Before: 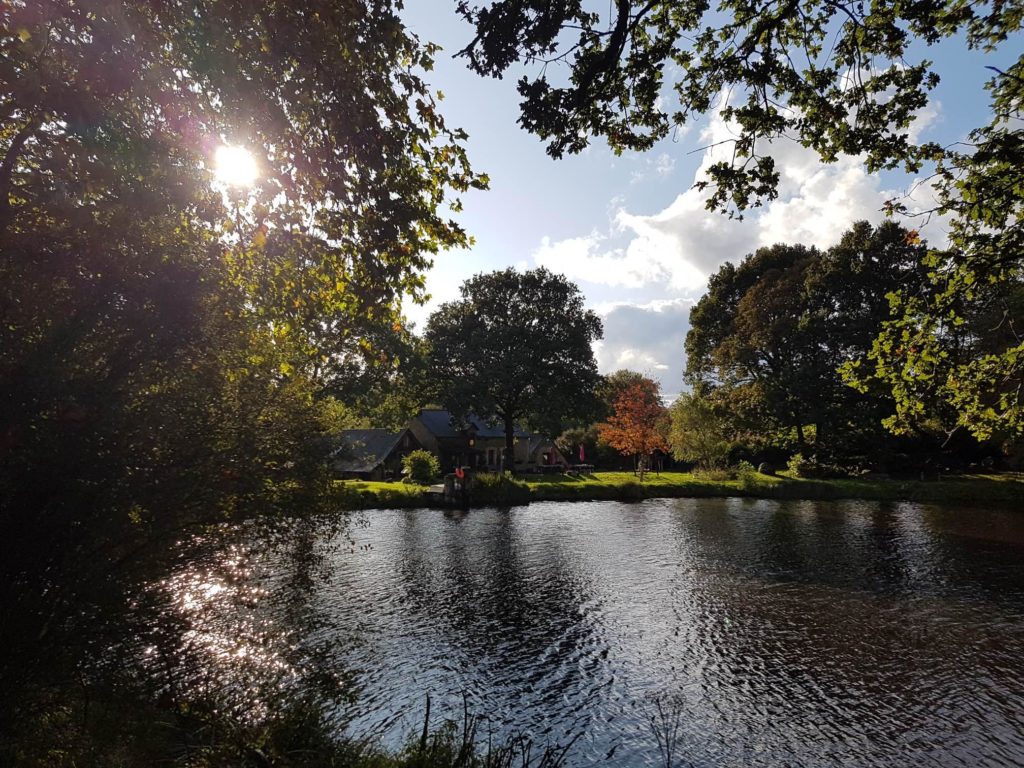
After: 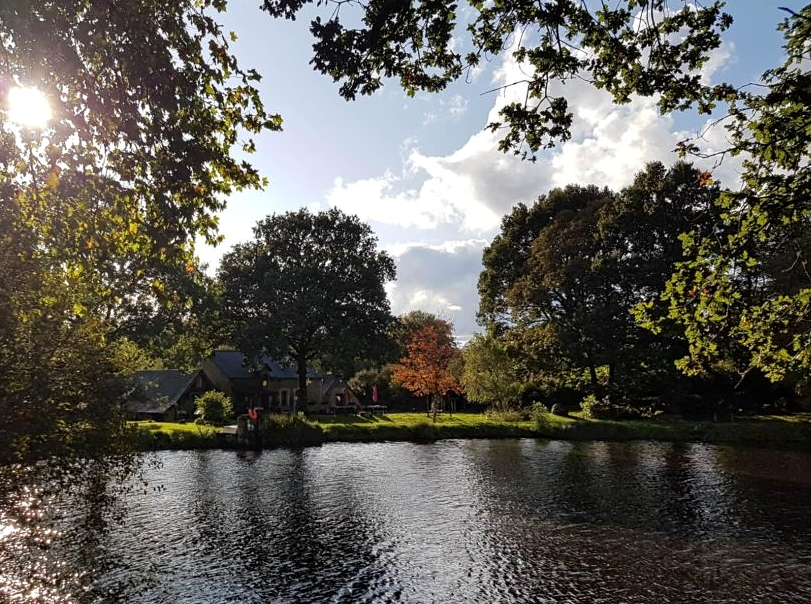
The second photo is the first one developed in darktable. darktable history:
crop and rotate: left 20.265%, top 7.724%, right 0.441%, bottom 13.605%
contrast equalizer: y [[0.502, 0.505, 0.512, 0.529, 0.564, 0.588], [0.5 ×6], [0.502, 0.505, 0.512, 0.529, 0.564, 0.588], [0, 0.001, 0.001, 0.004, 0.008, 0.011], [0, 0.001, 0.001, 0.004, 0.008, 0.011]]
